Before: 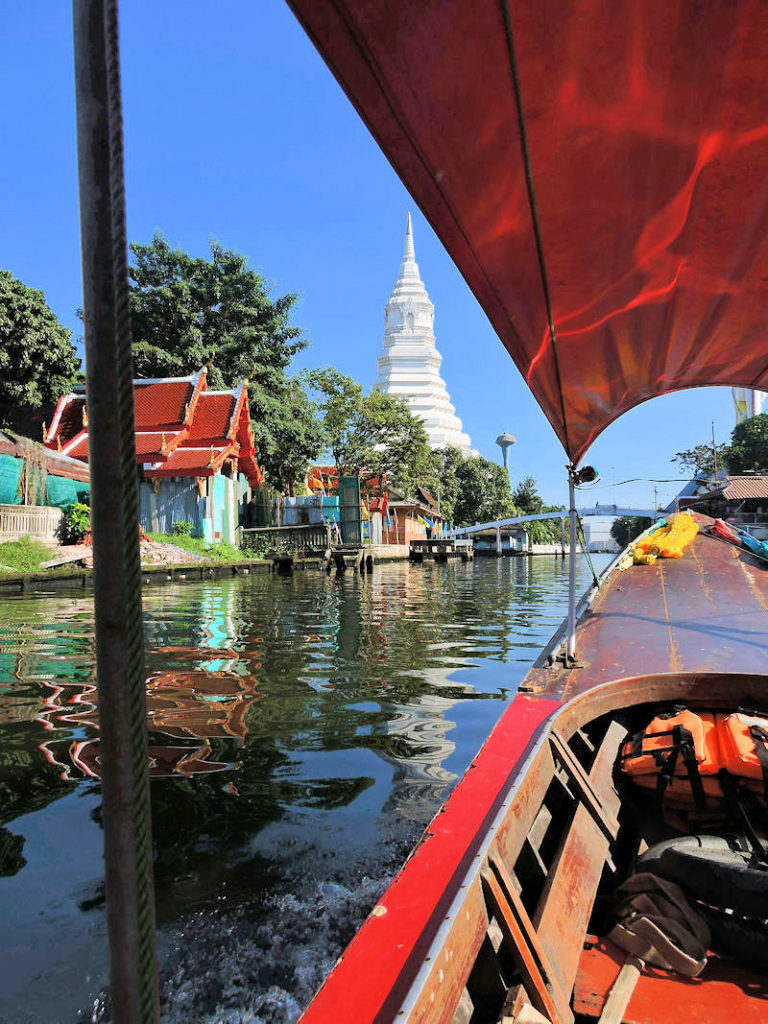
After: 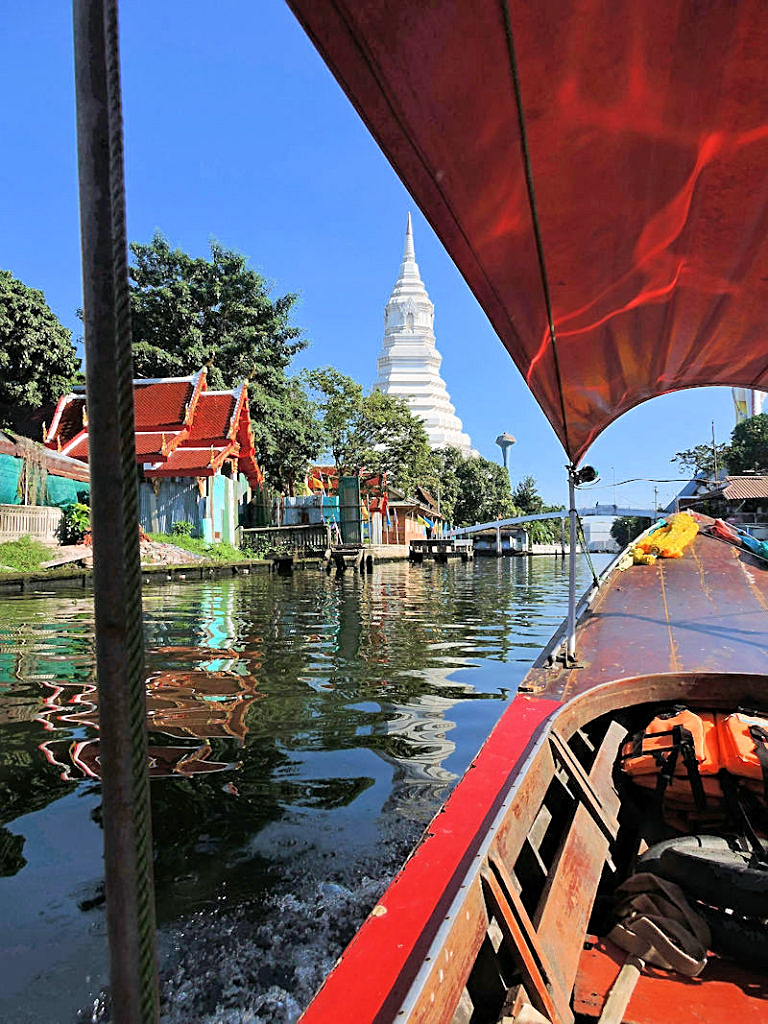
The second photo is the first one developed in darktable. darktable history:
rotate and perspective: crop left 0, crop top 0
sharpen: on, module defaults
